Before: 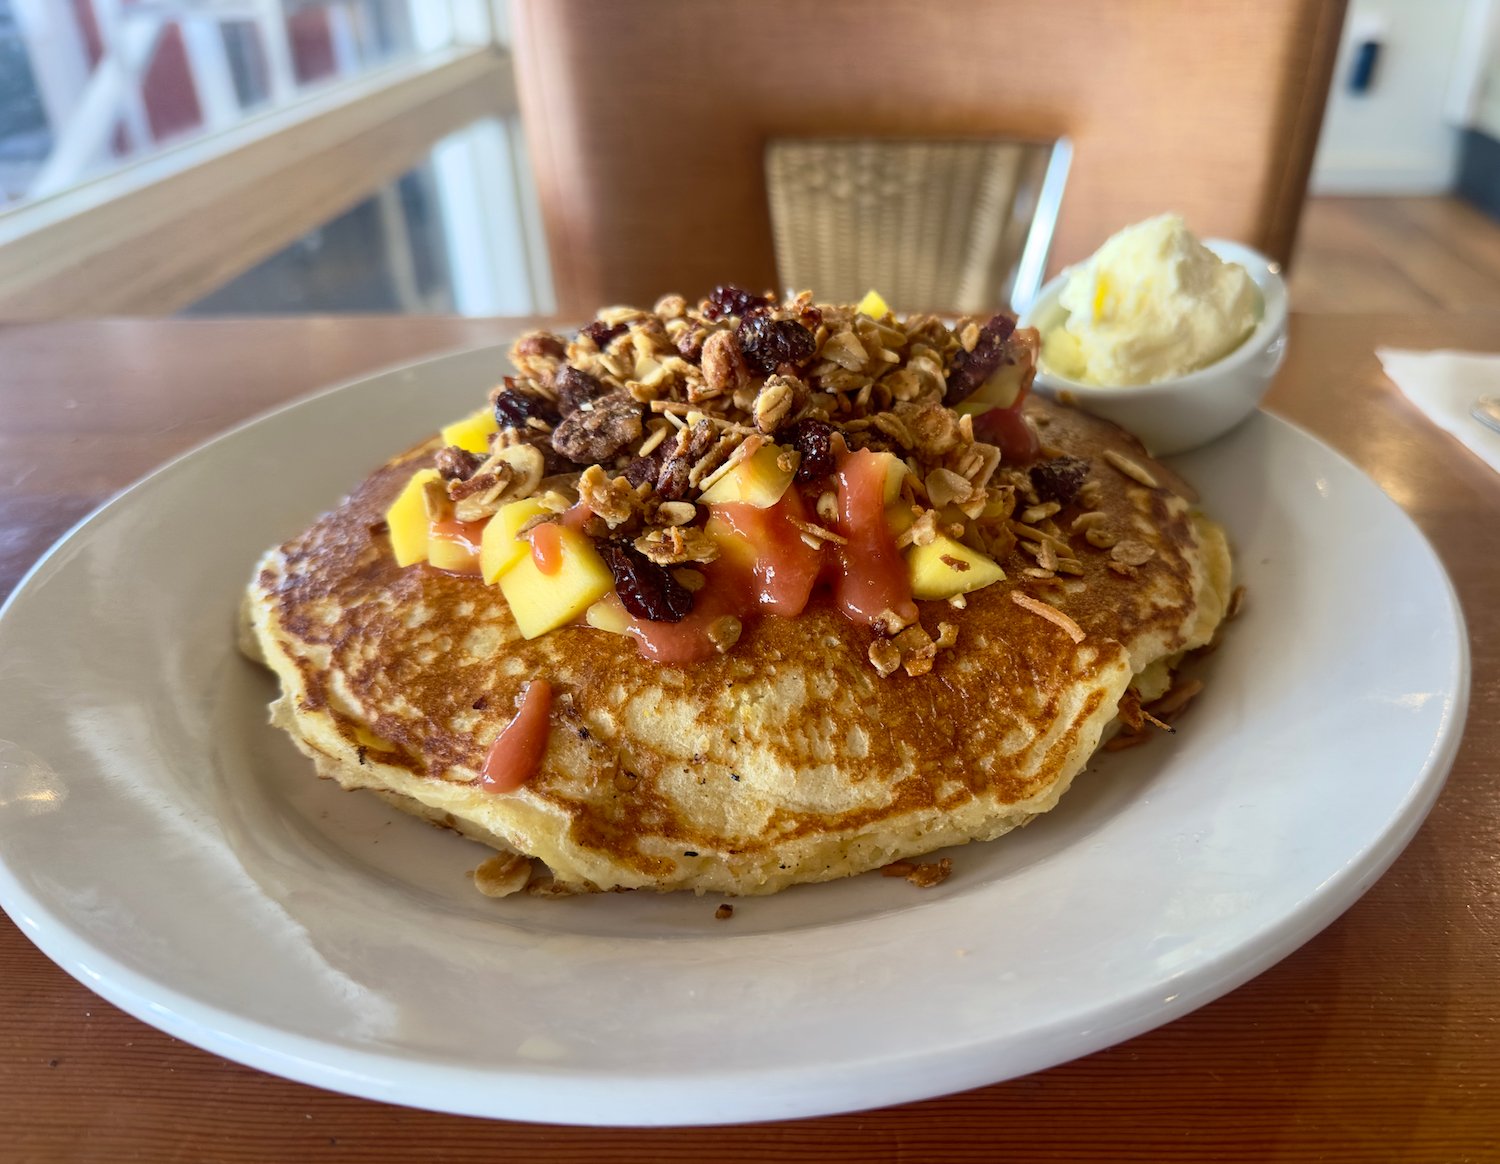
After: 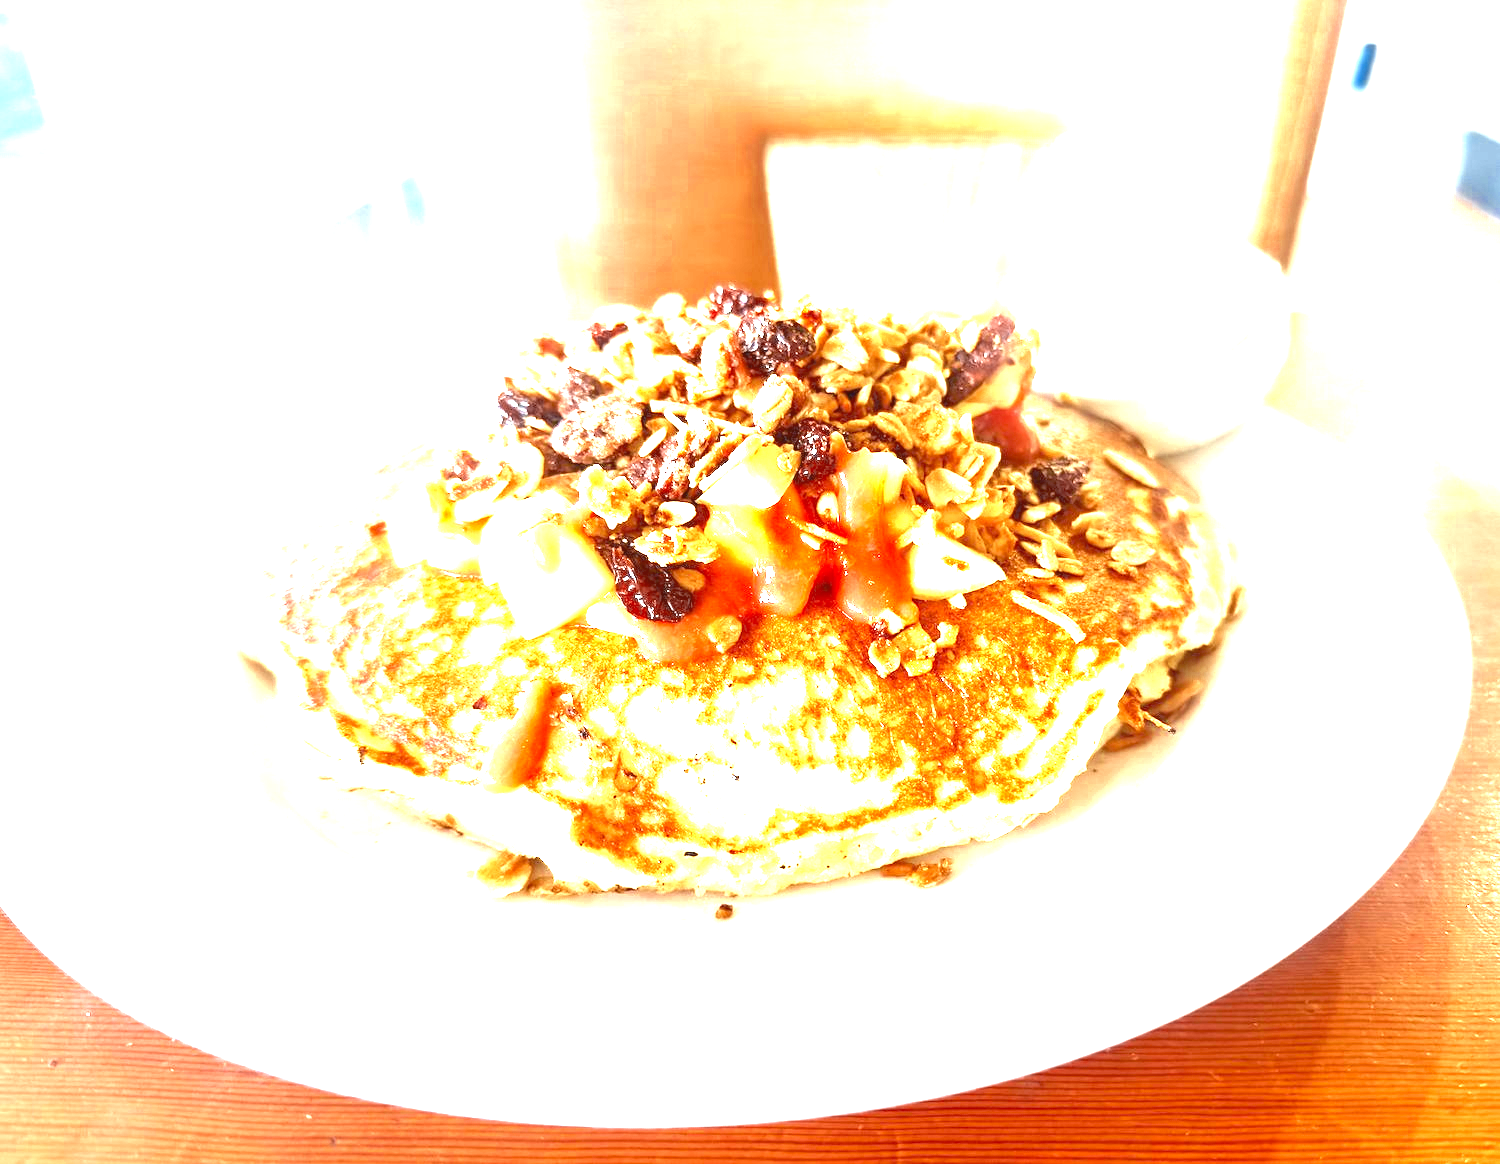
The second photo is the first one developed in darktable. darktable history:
exposure: black level correction 0, exposure 4 EV, compensate exposure bias true, compensate highlight preservation false
color zones: curves: ch0 [(0, 0.5) (0.125, 0.4) (0.25, 0.5) (0.375, 0.4) (0.5, 0.4) (0.625, 0.35) (0.75, 0.35) (0.875, 0.5)]; ch1 [(0, 0.35) (0.125, 0.45) (0.25, 0.35) (0.375, 0.35) (0.5, 0.35) (0.625, 0.35) (0.75, 0.45) (0.875, 0.35)]; ch2 [(0, 0.6) (0.125, 0.5) (0.25, 0.5) (0.375, 0.6) (0.5, 0.6) (0.625, 0.5) (0.75, 0.5) (0.875, 0.5)]
